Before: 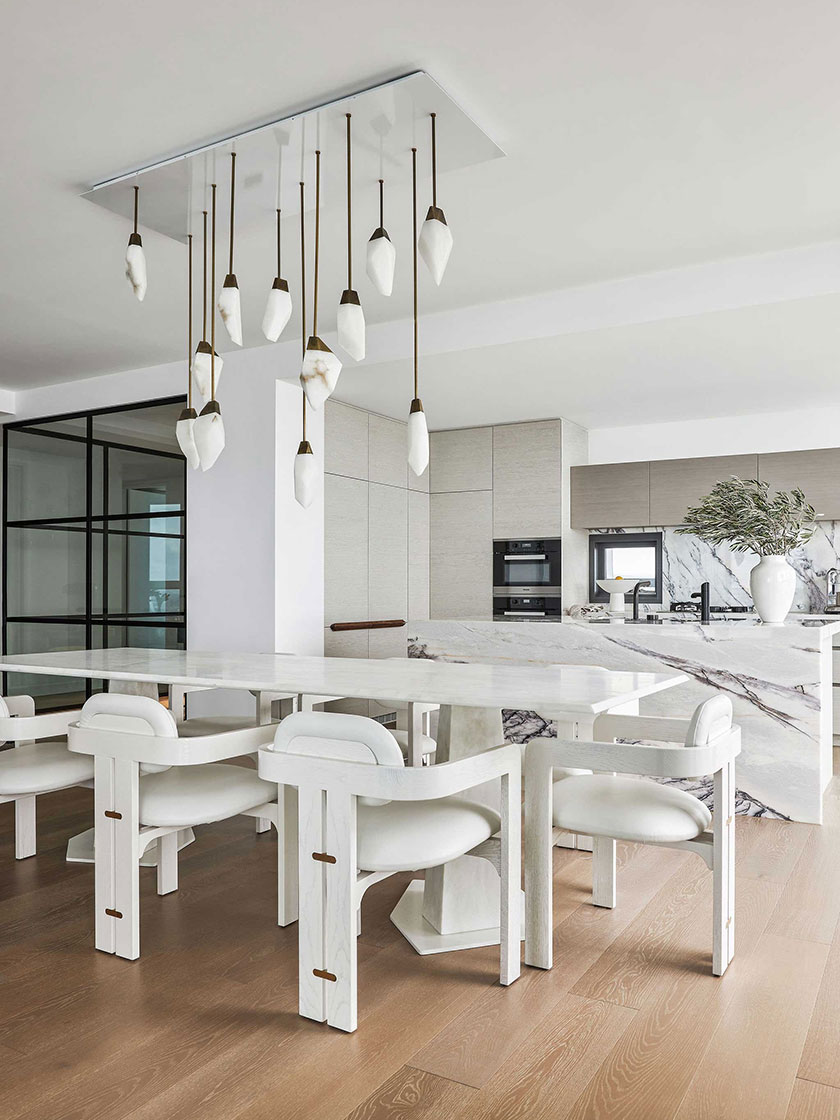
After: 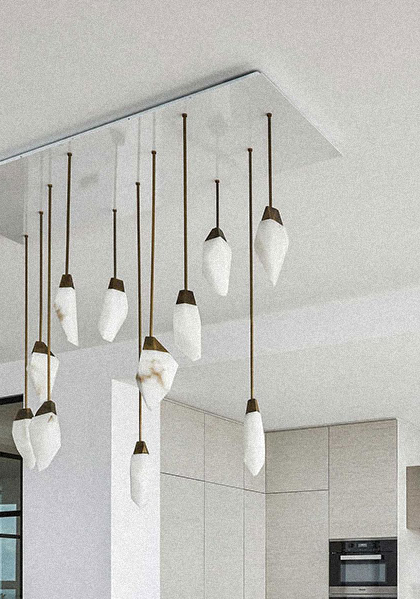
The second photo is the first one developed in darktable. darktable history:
grain: mid-tones bias 0%
crop: left 19.556%, right 30.401%, bottom 46.458%
